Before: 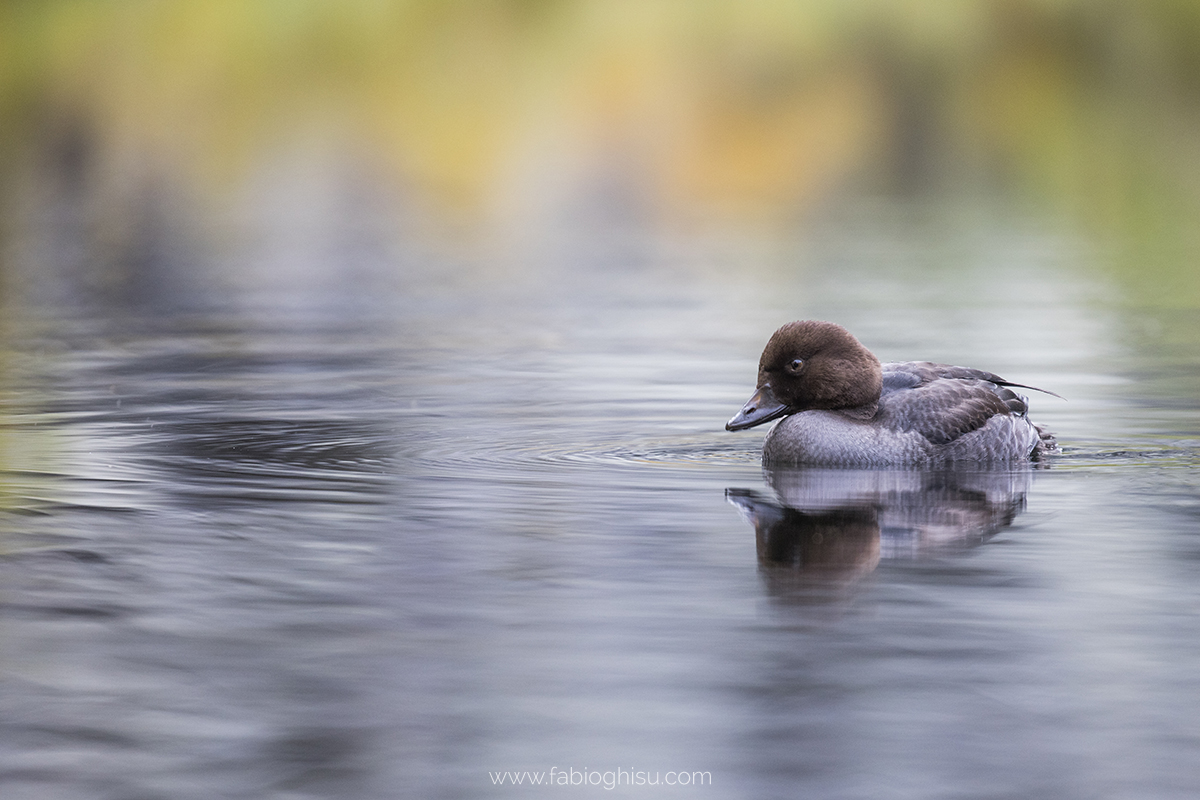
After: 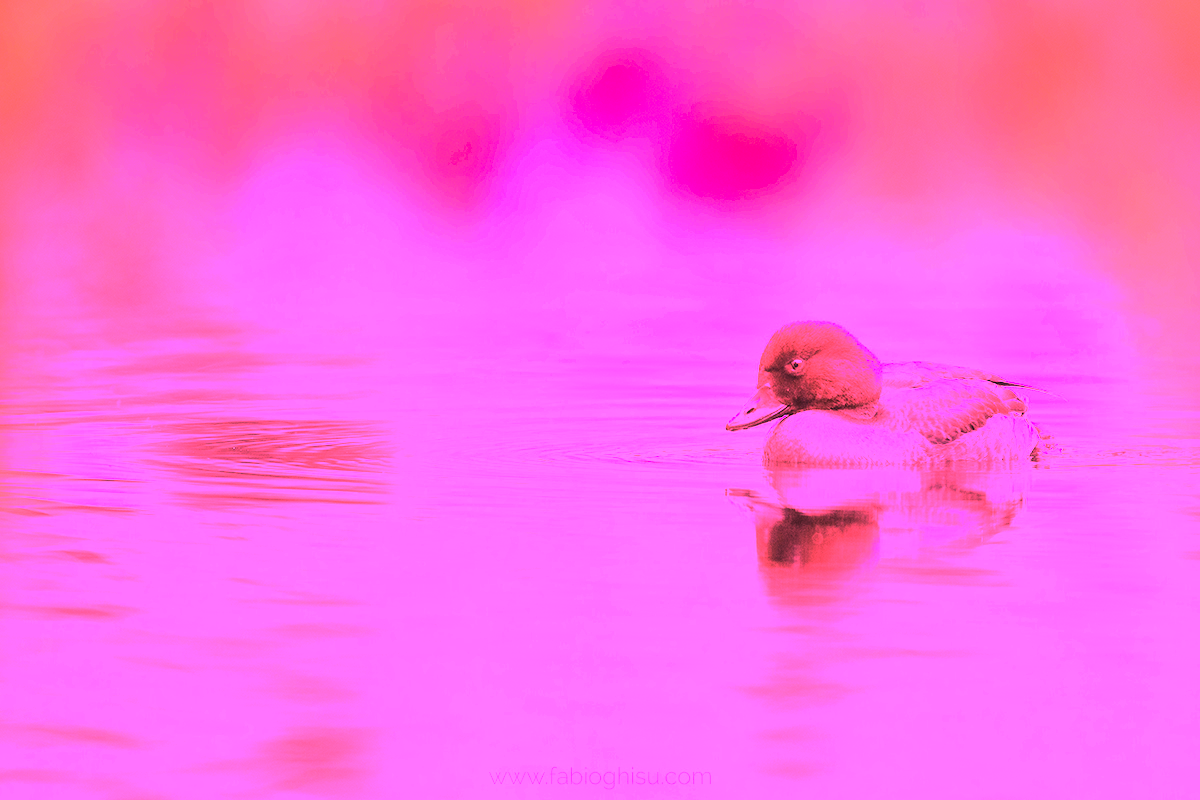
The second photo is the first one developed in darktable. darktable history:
contrast brightness saturation: brightness 0.13
white balance: red 4.26, blue 1.802
